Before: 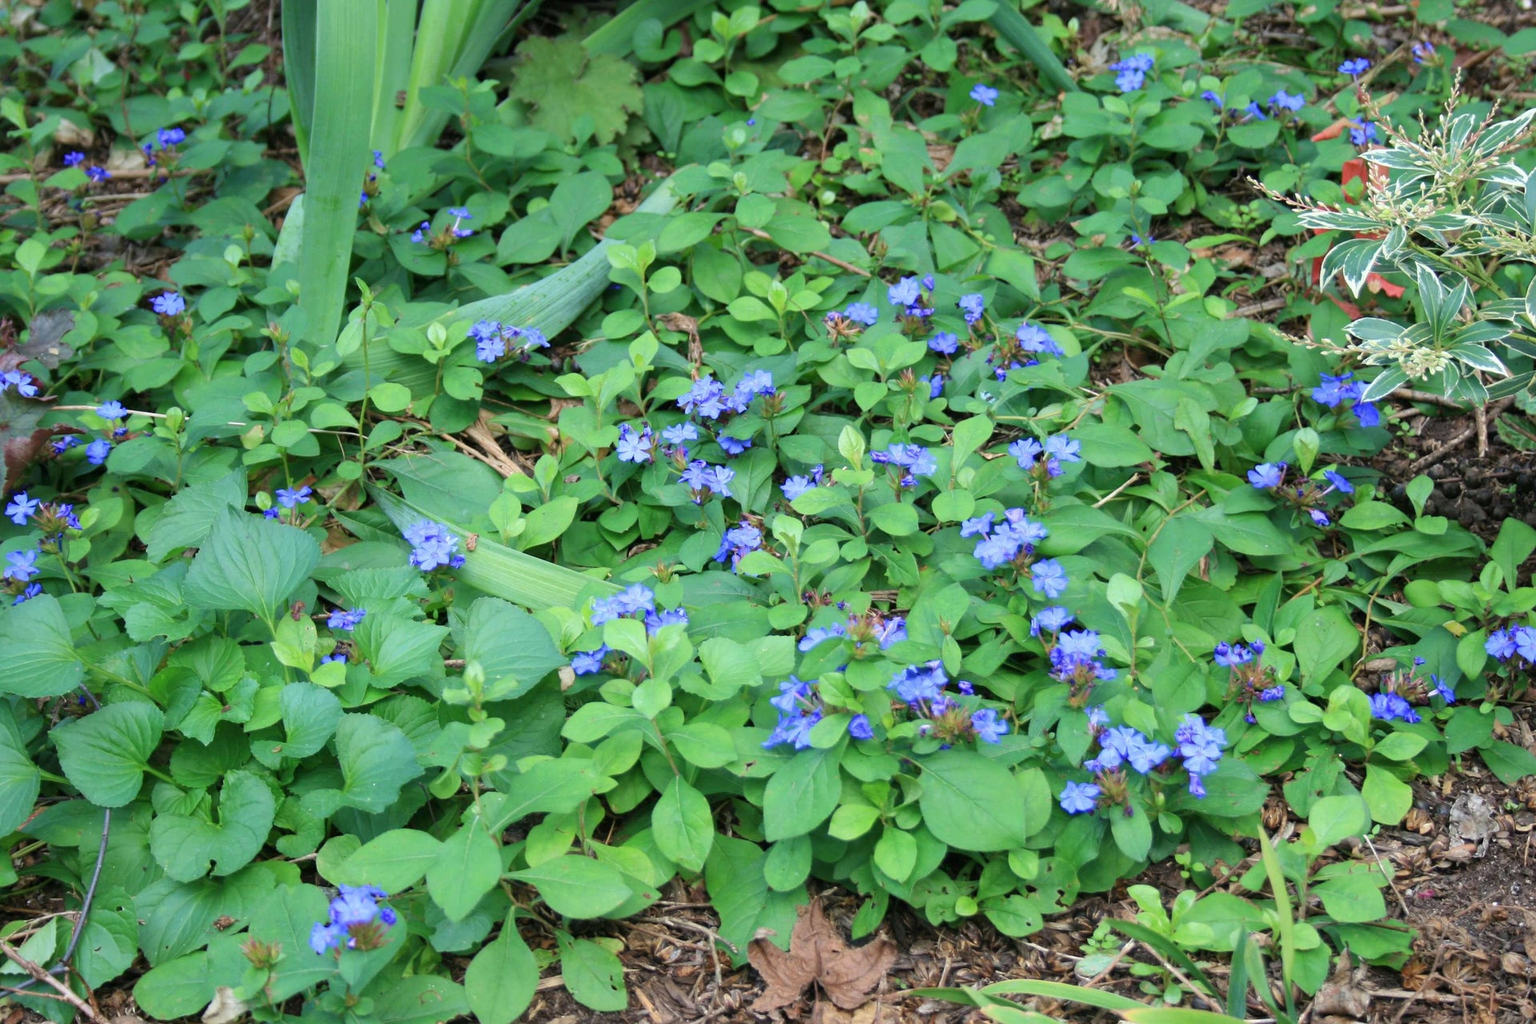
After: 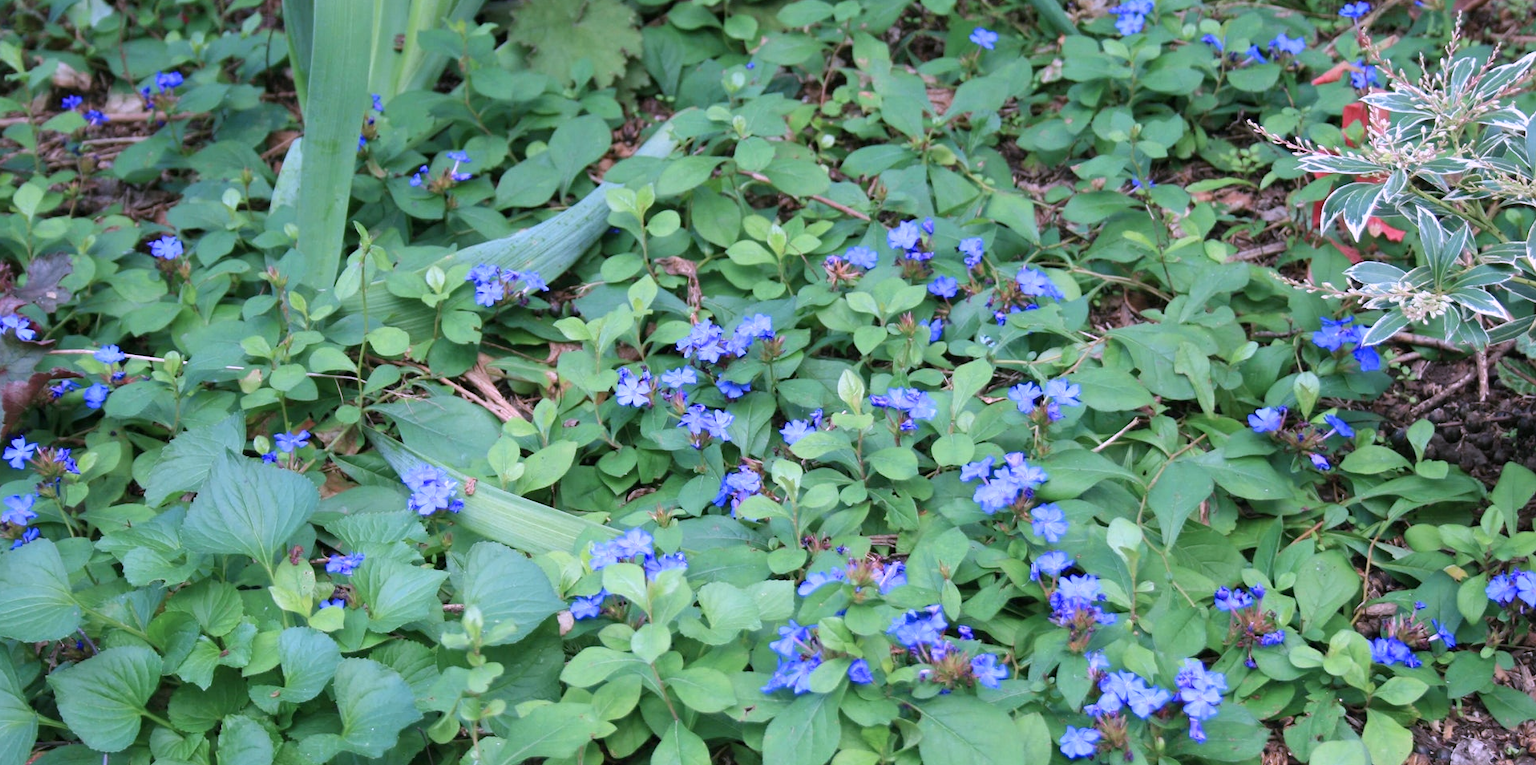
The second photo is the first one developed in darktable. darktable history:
color correction: highlights a* 15.05, highlights b* -24.46
levels: white 99.94%
crop: left 0.201%, top 5.552%, bottom 19.763%
